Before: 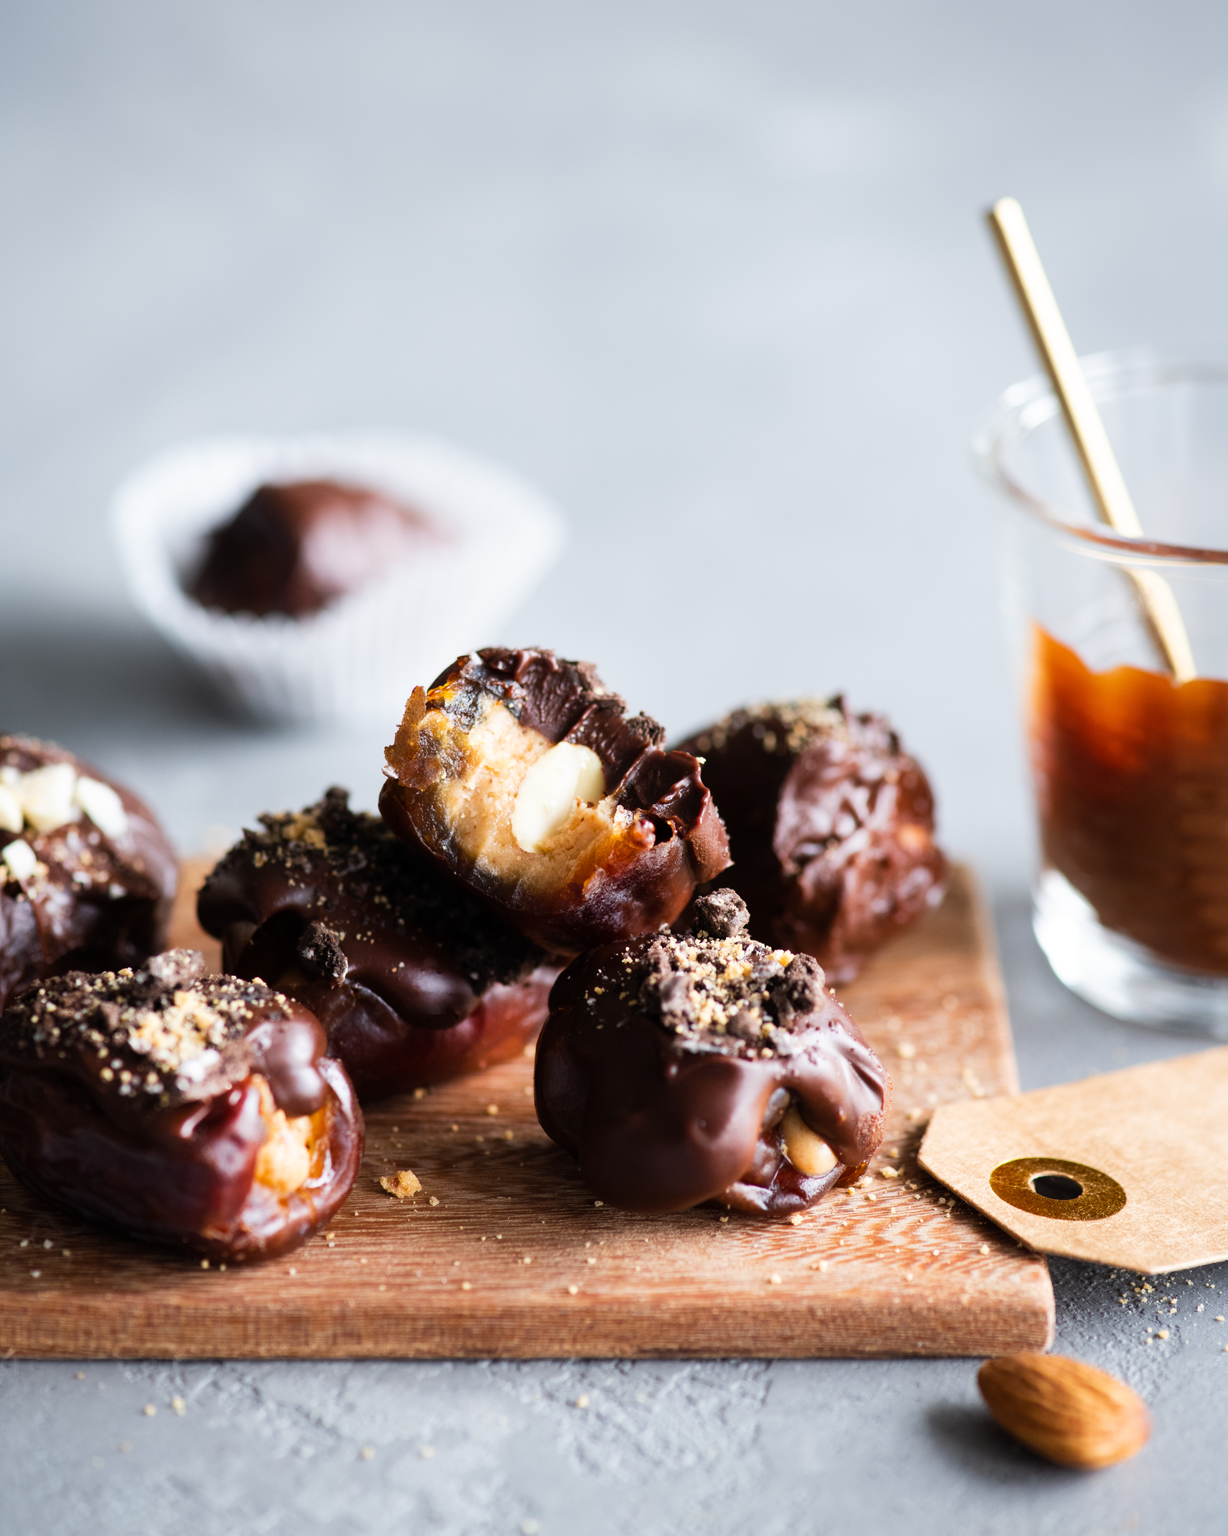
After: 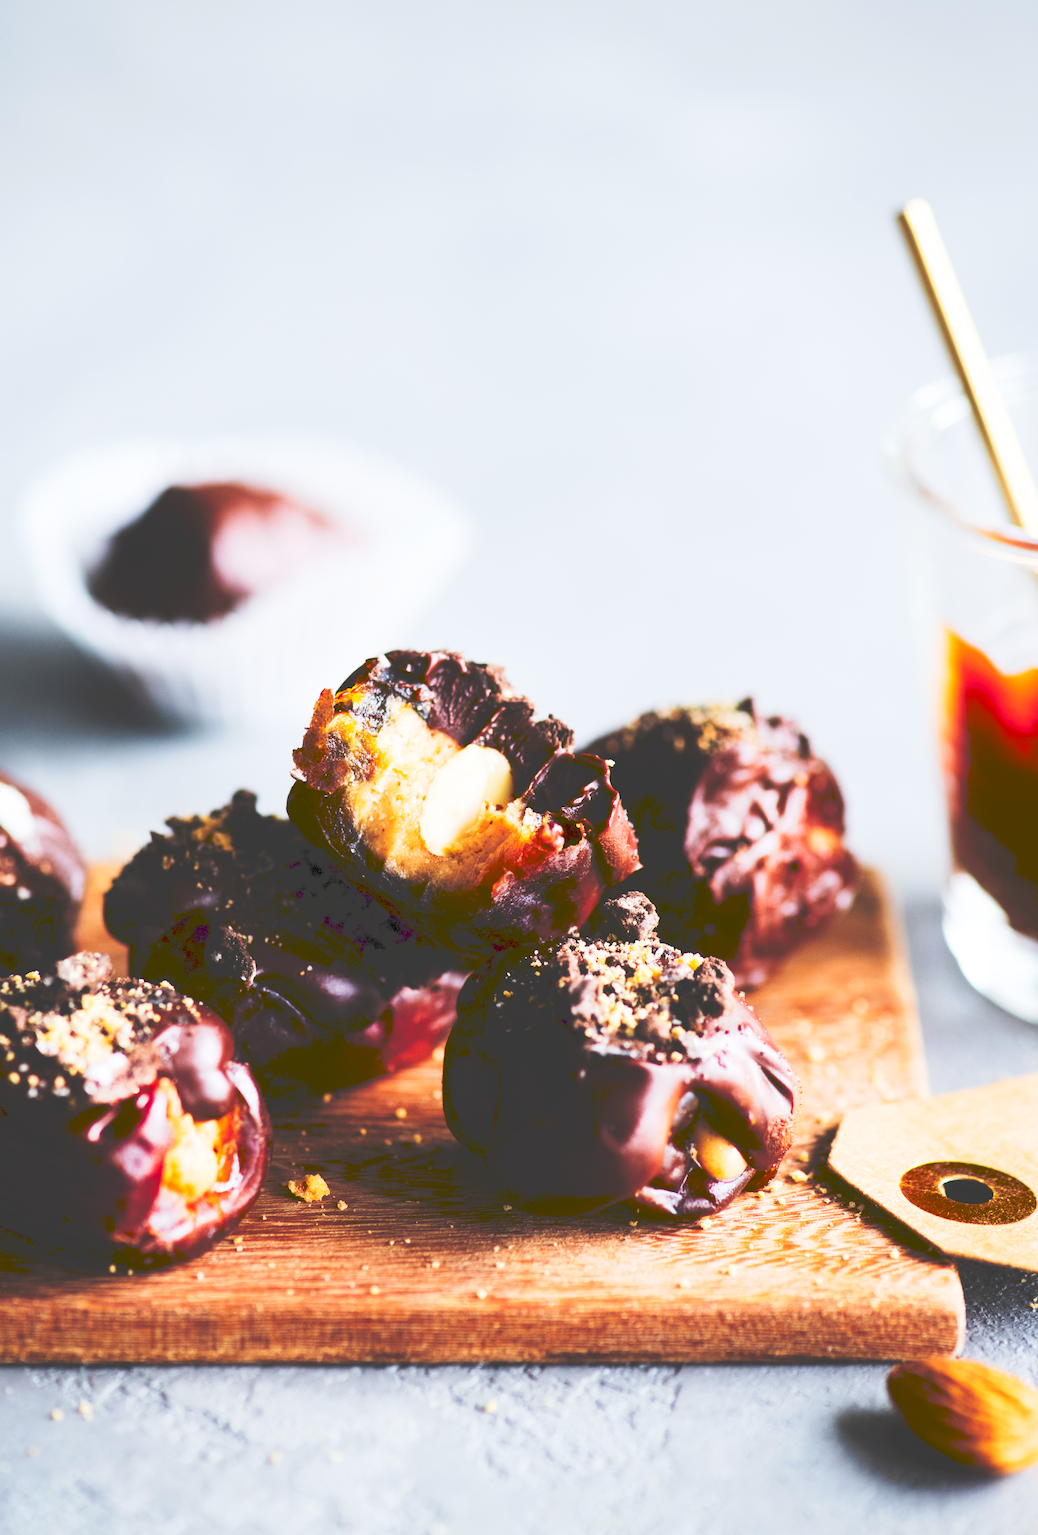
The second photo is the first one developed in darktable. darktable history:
tone curve: curves: ch0 [(0, 0) (0.003, 0.24) (0.011, 0.24) (0.025, 0.24) (0.044, 0.244) (0.069, 0.244) (0.1, 0.252) (0.136, 0.264) (0.177, 0.274) (0.224, 0.284) (0.277, 0.313) (0.335, 0.361) (0.399, 0.415) (0.468, 0.498) (0.543, 0.595) (0.623, 0.695) (0.709, 0.793) (0.801, 0.883) (0.898, 0.942) (1, 1)], preserve colors none
contrast brightness saturation: contrast 0.16, saturation 0.32
crop: left 7.598%, right 7.873%
